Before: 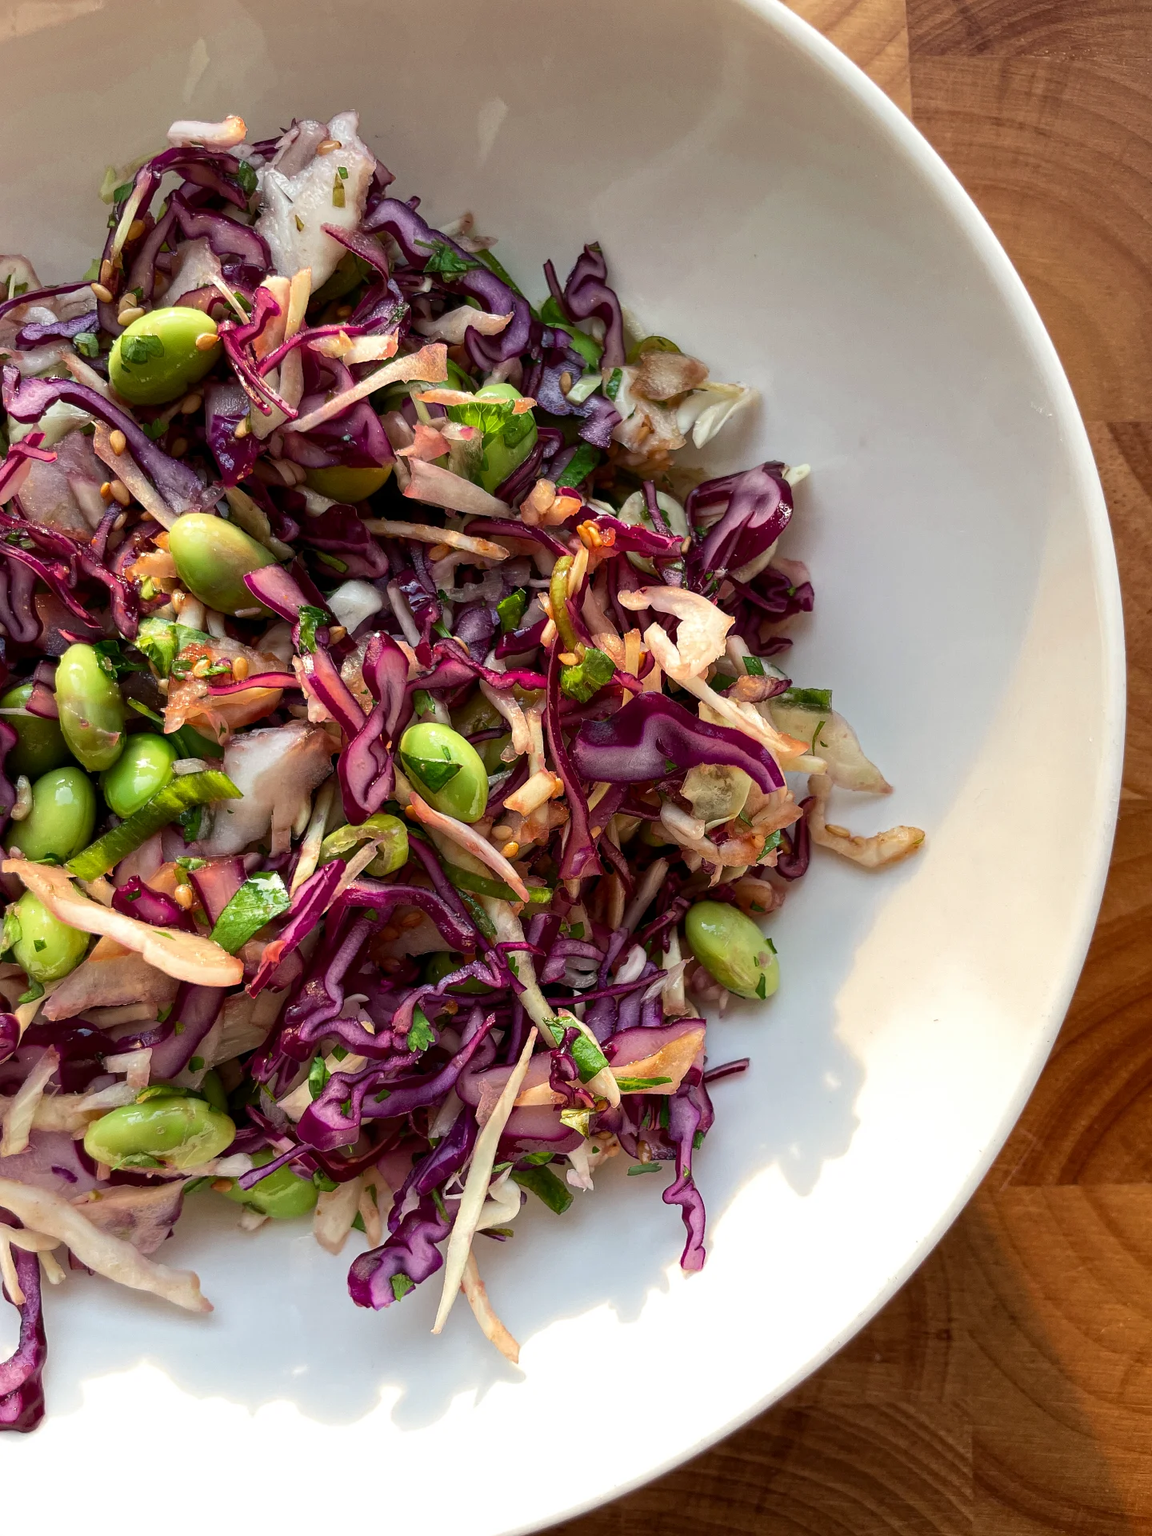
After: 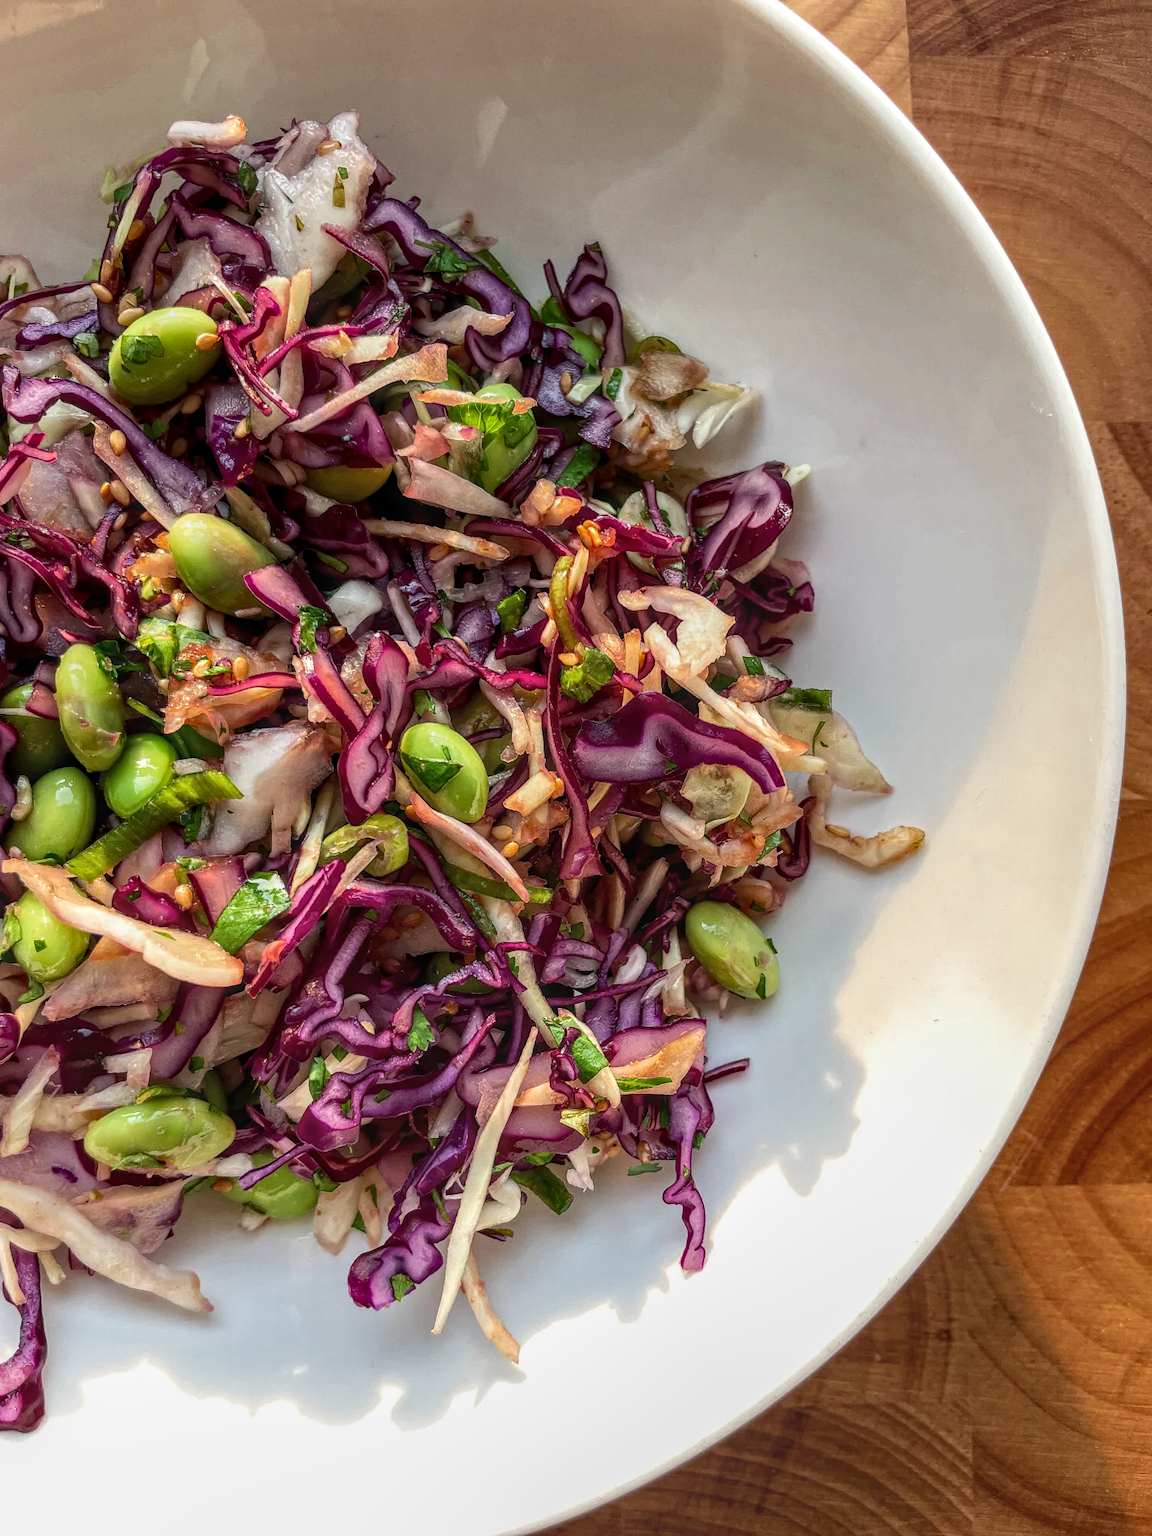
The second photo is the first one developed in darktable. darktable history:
tone equalizer: on, module defaults
local contrast: highlights 0%, shadows 0%, detail 133%
